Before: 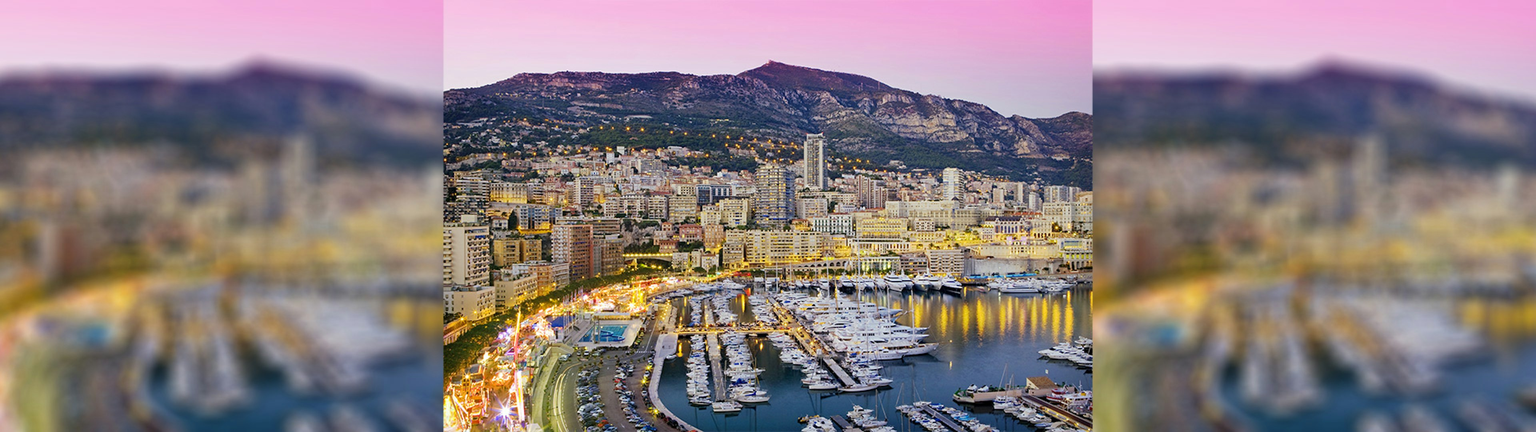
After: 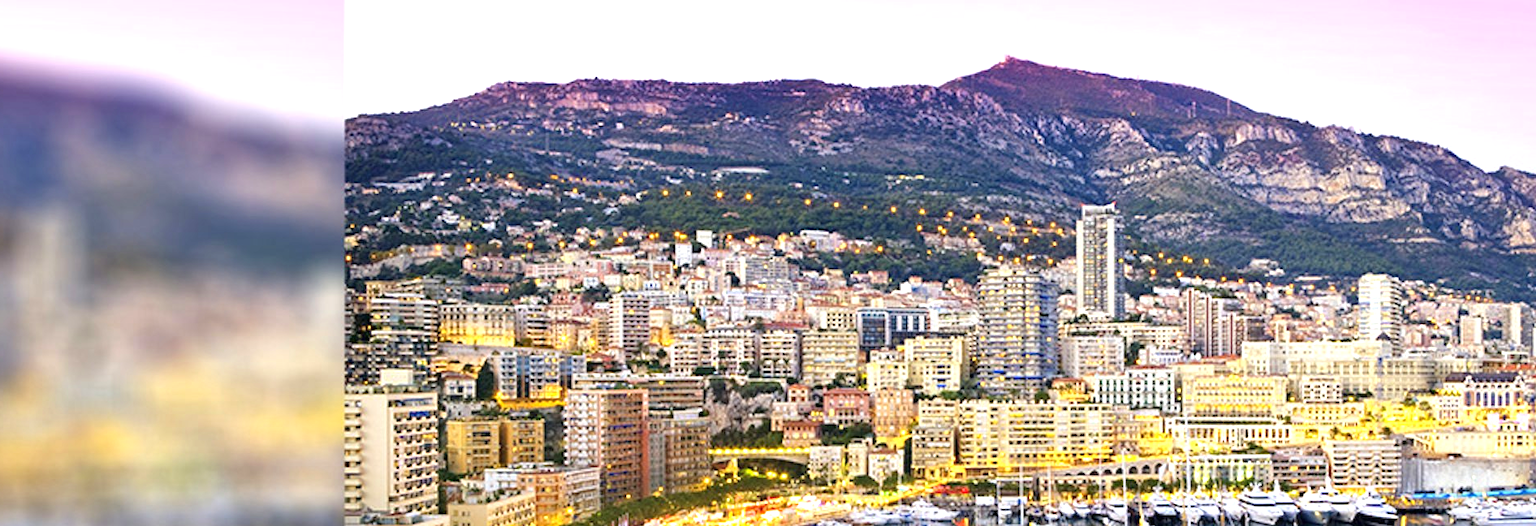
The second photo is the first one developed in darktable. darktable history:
tone equalizer: on, module defaults
exposure: exposure 0.943 EV, compensate highlight preservation false
crop: left 17.835%, top 7.675%, right 32.881%, bottom 32.213%
